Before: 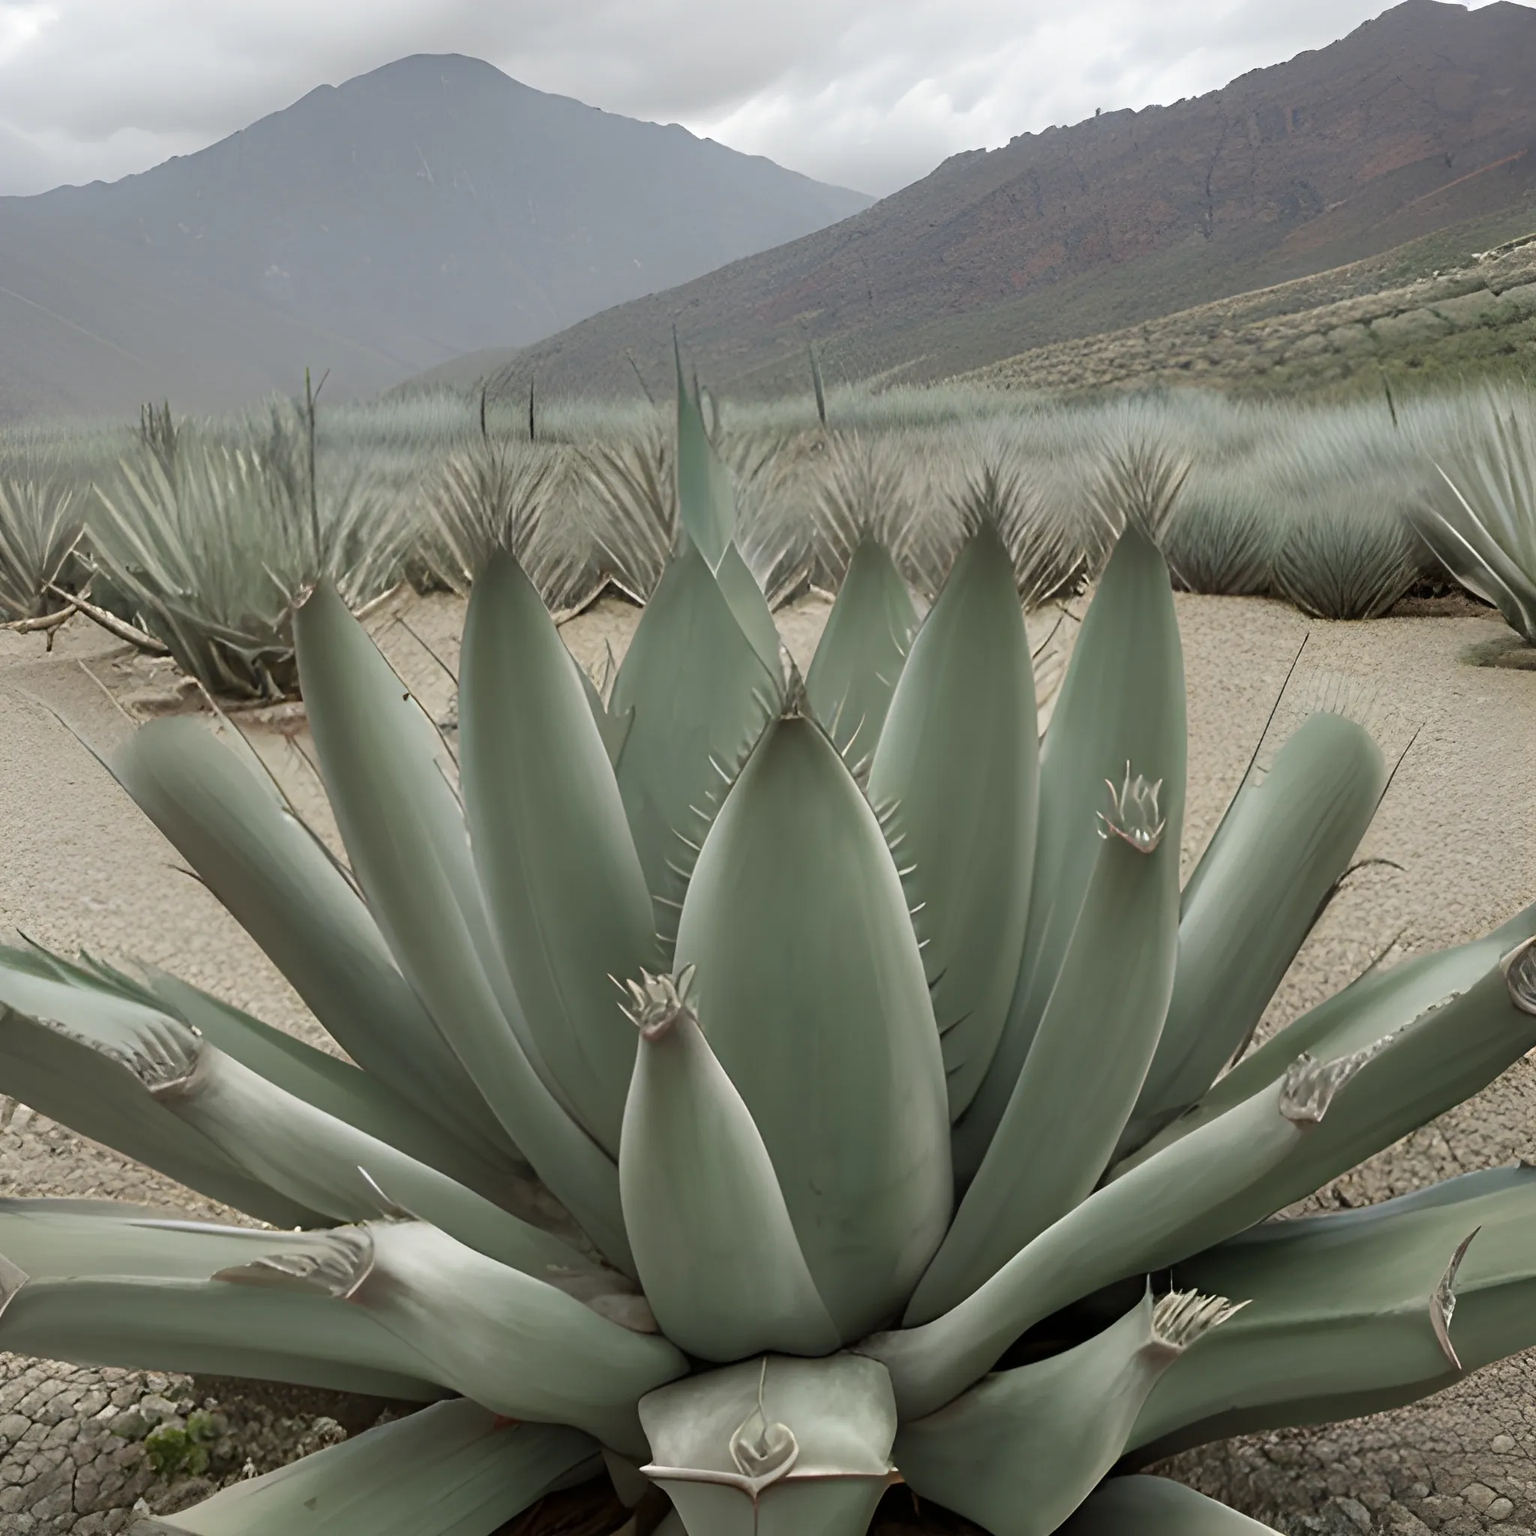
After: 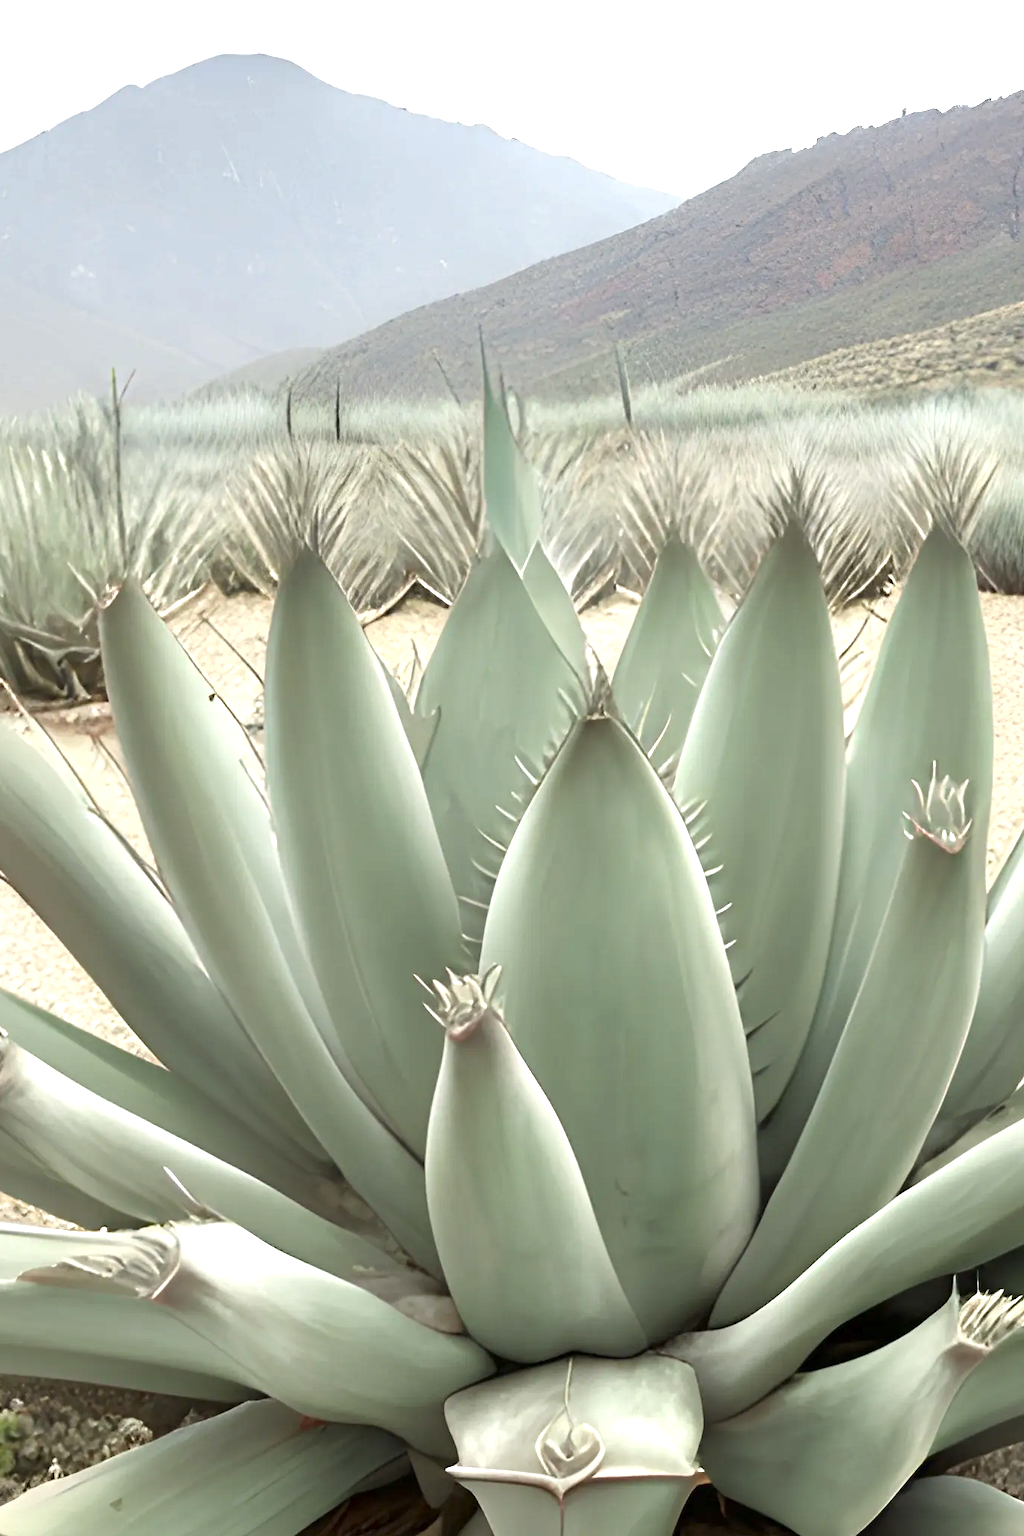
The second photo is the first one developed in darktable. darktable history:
exposure: exposure 1.272 EV, compensate exposure bias true, compensate highlight preservation false
crop and rotate: left 12.68%, right 20.639%
